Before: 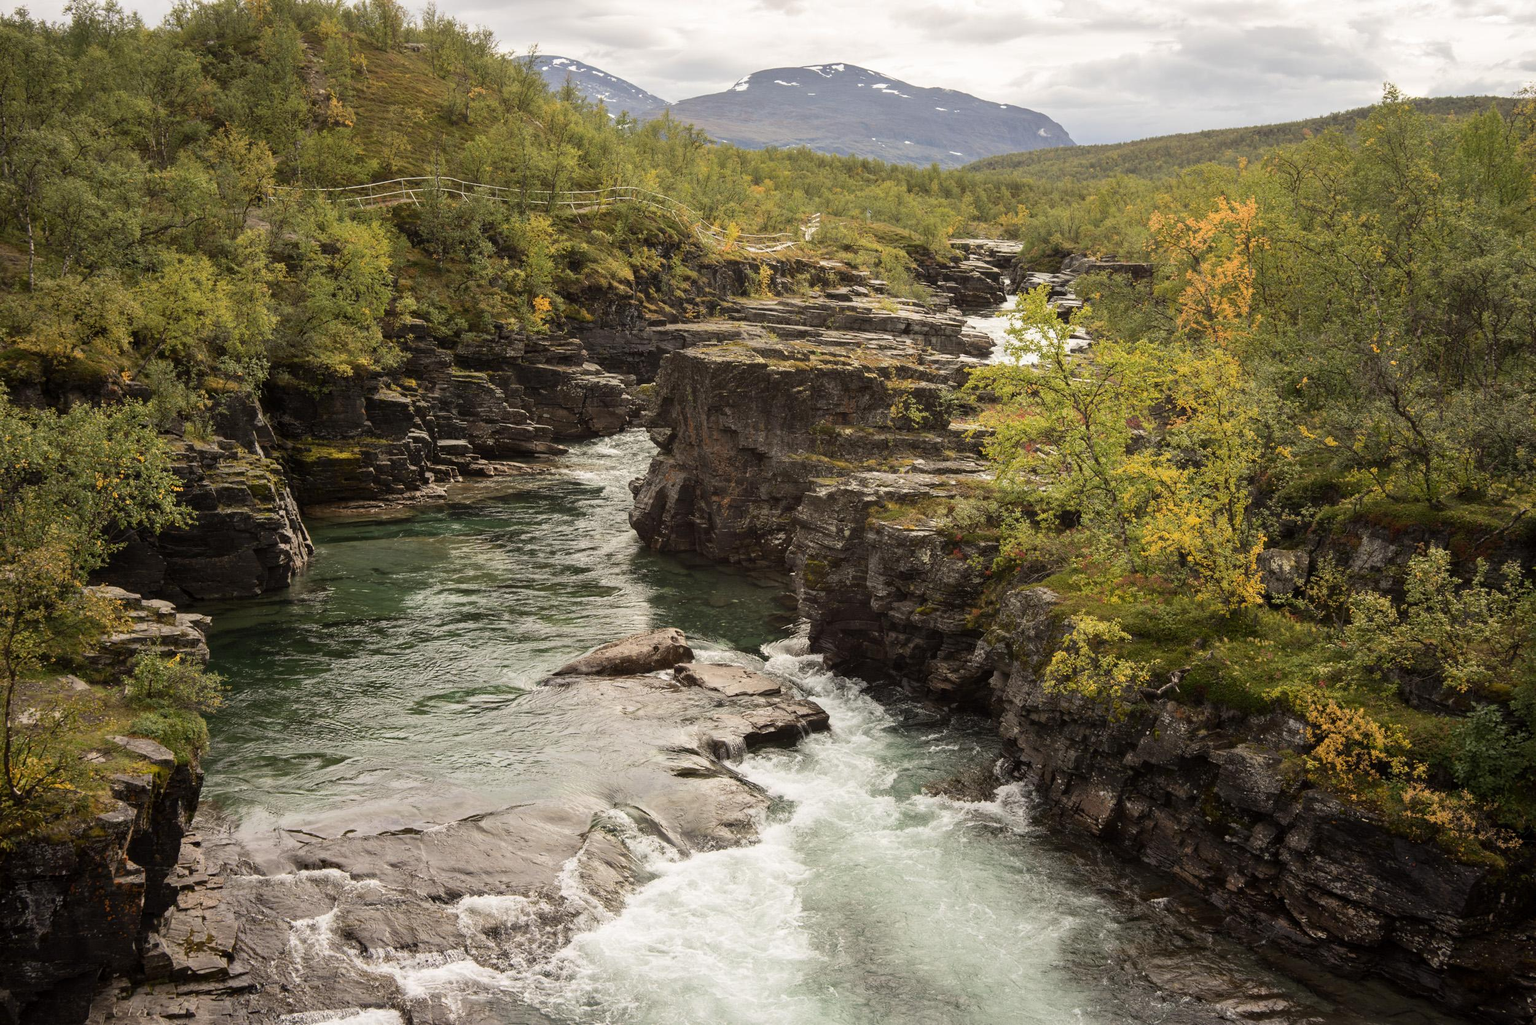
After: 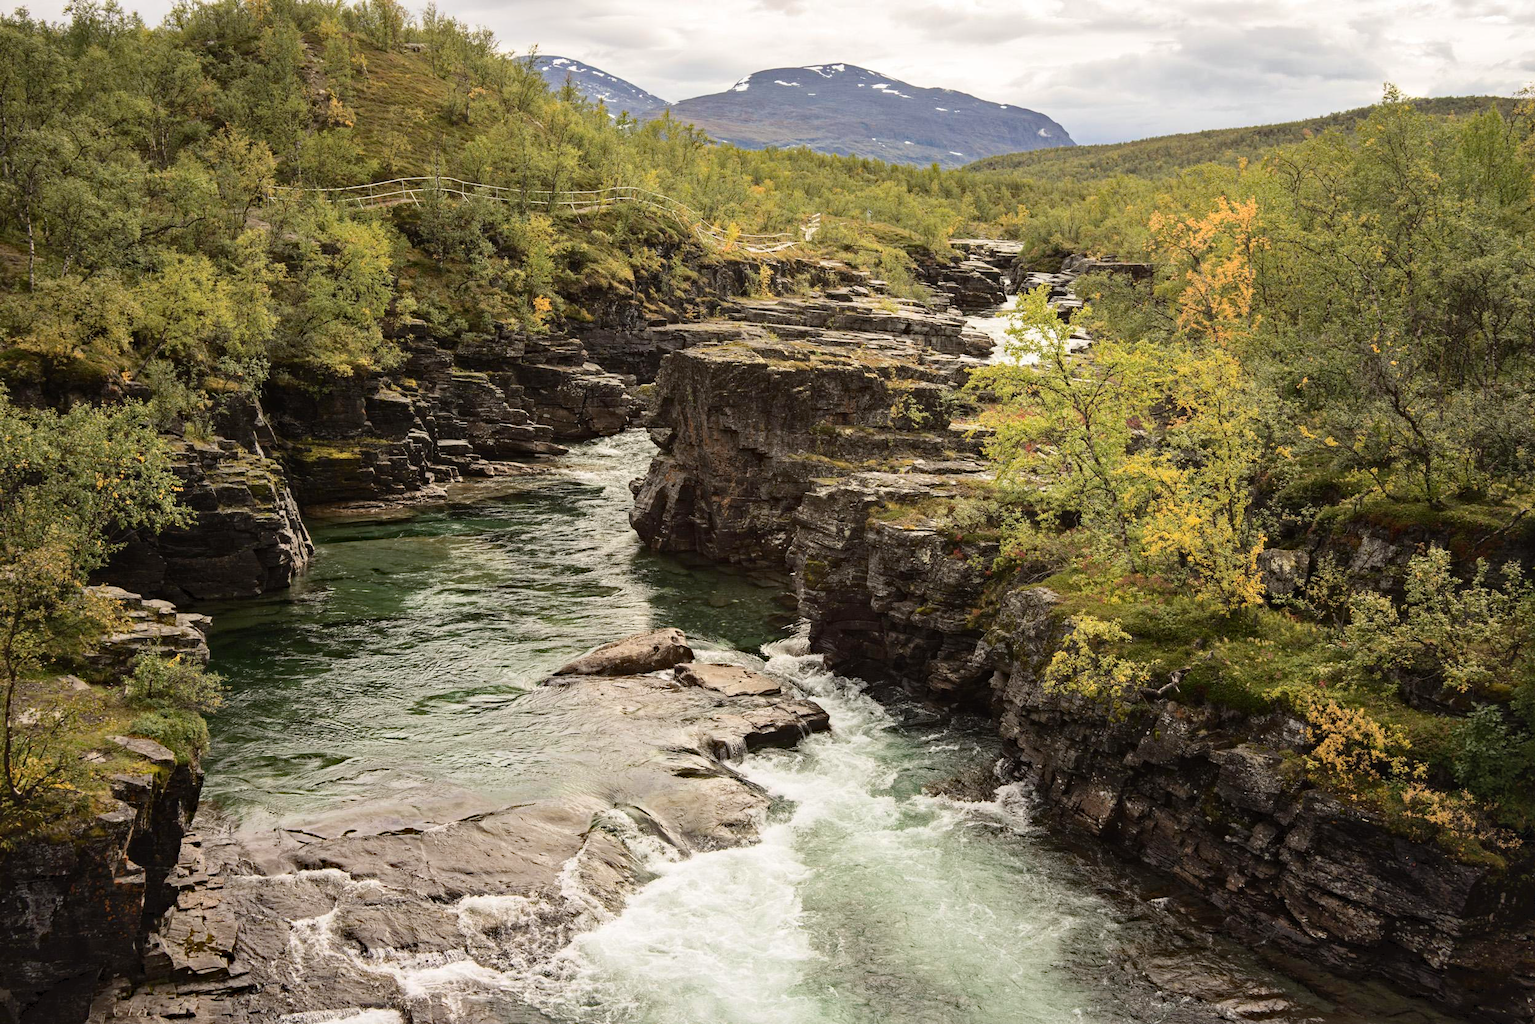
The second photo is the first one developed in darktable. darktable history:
tone curve: curves: ch0 [(0, 0) (0.003, 0.019) (0.011, 0.019) (0.025, 0.026) (0.044, 0.043) (0.069, 0.066) (0.1, 0.095) (0.136, 0.133) (0.177, 0.181) (0.224, 0.233) (0.277, 0.302) (0.335, 0.375) (0.399, 0.452) (0.468, 0.532) (0.543, 0.609) (0.623, 0.695) (0.709, 0.775) (0.801, 0.865) (0.898, 0.932) (1, 1)], color space Lab, independent channels, preserve colors none
shadows and highlights: shadows 62.96, white point adjustment 0.421, highlights -34.55, compress 83.54%
haze removal: strength 0.504, distance 0.434, adaptive false
